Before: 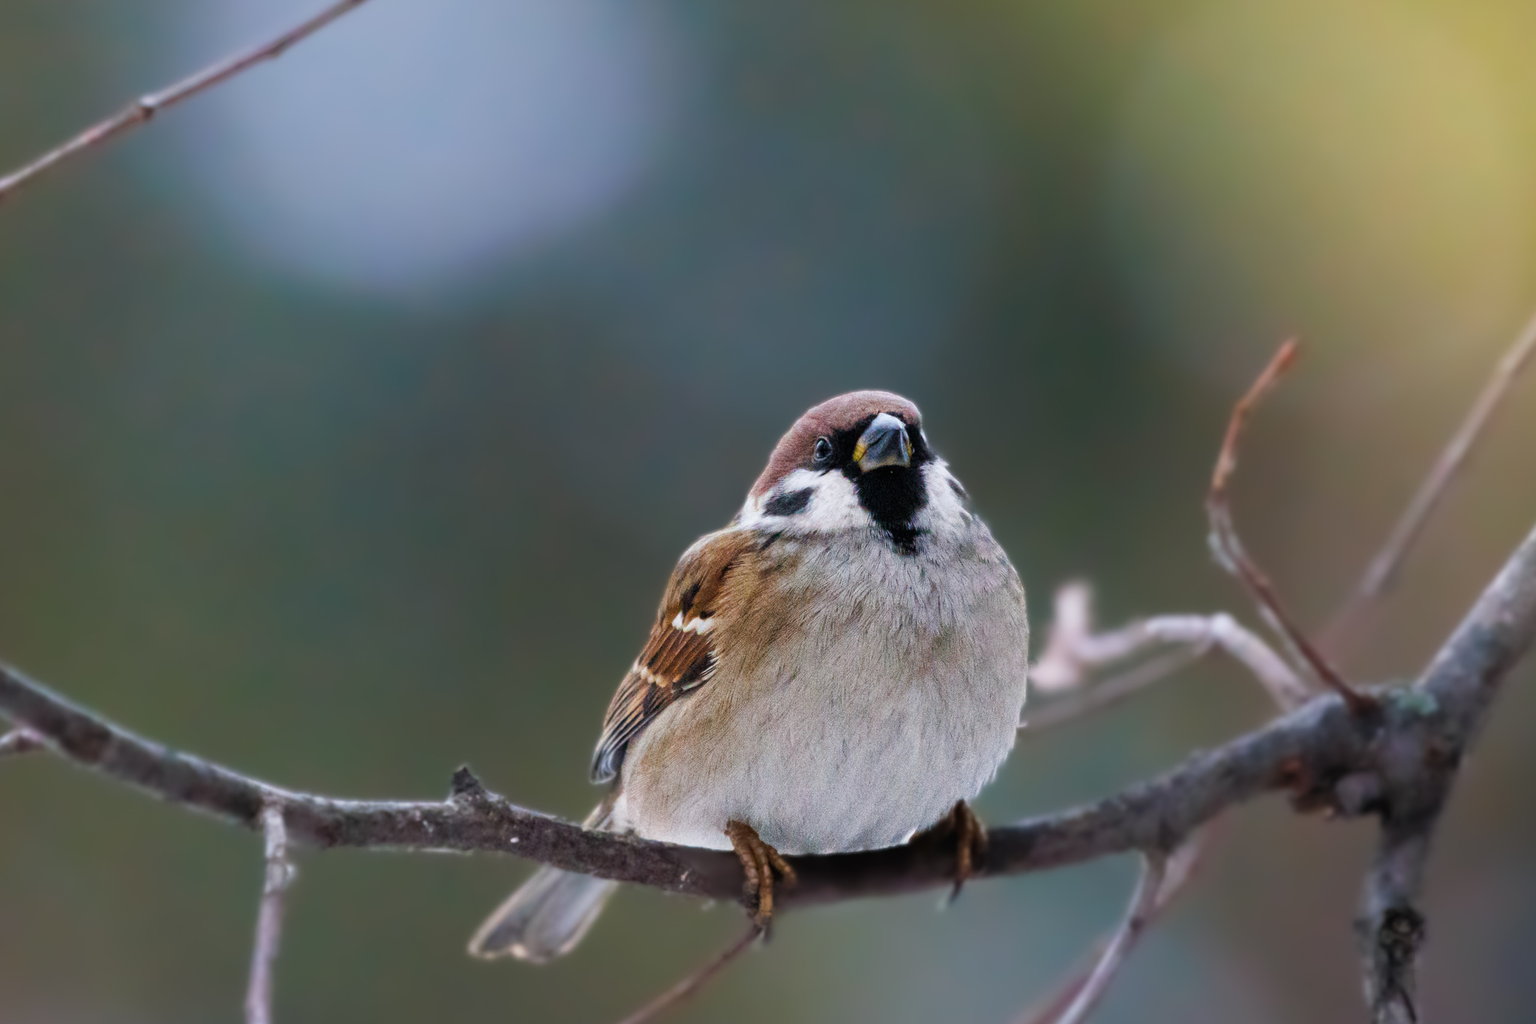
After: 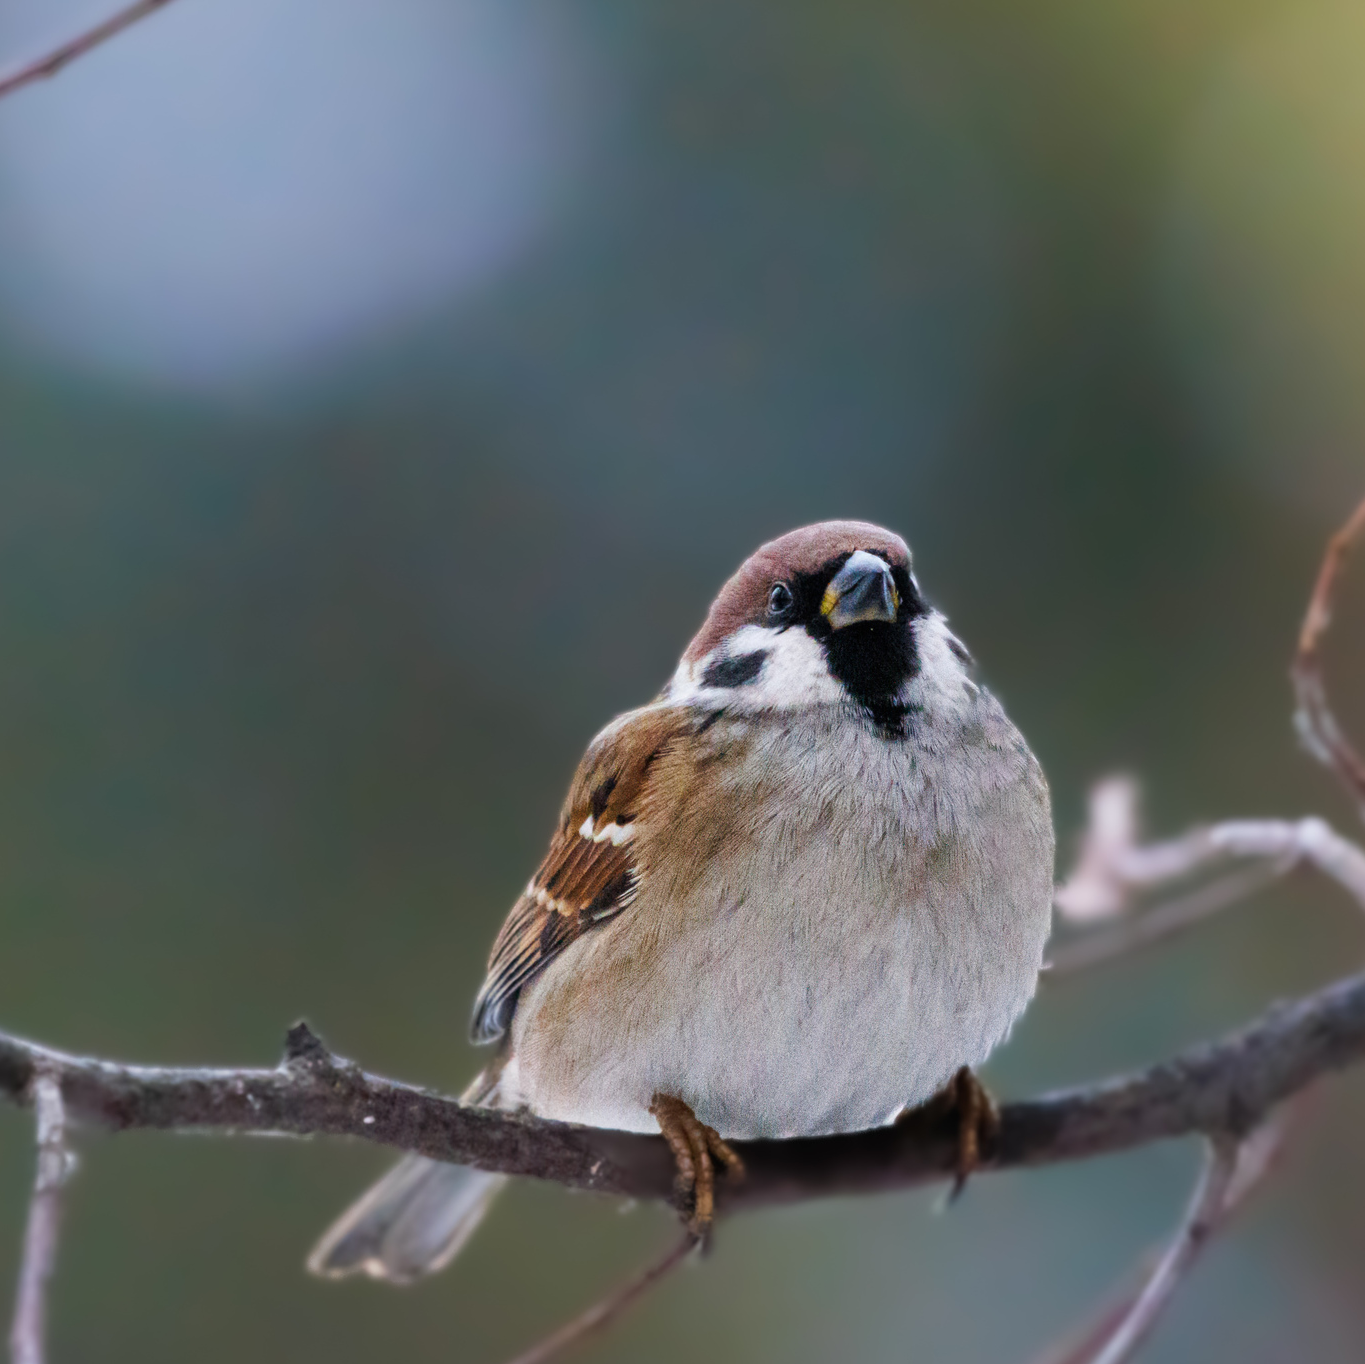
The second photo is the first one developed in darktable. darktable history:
crop and rotate: left 15.522%, right 17.796%
